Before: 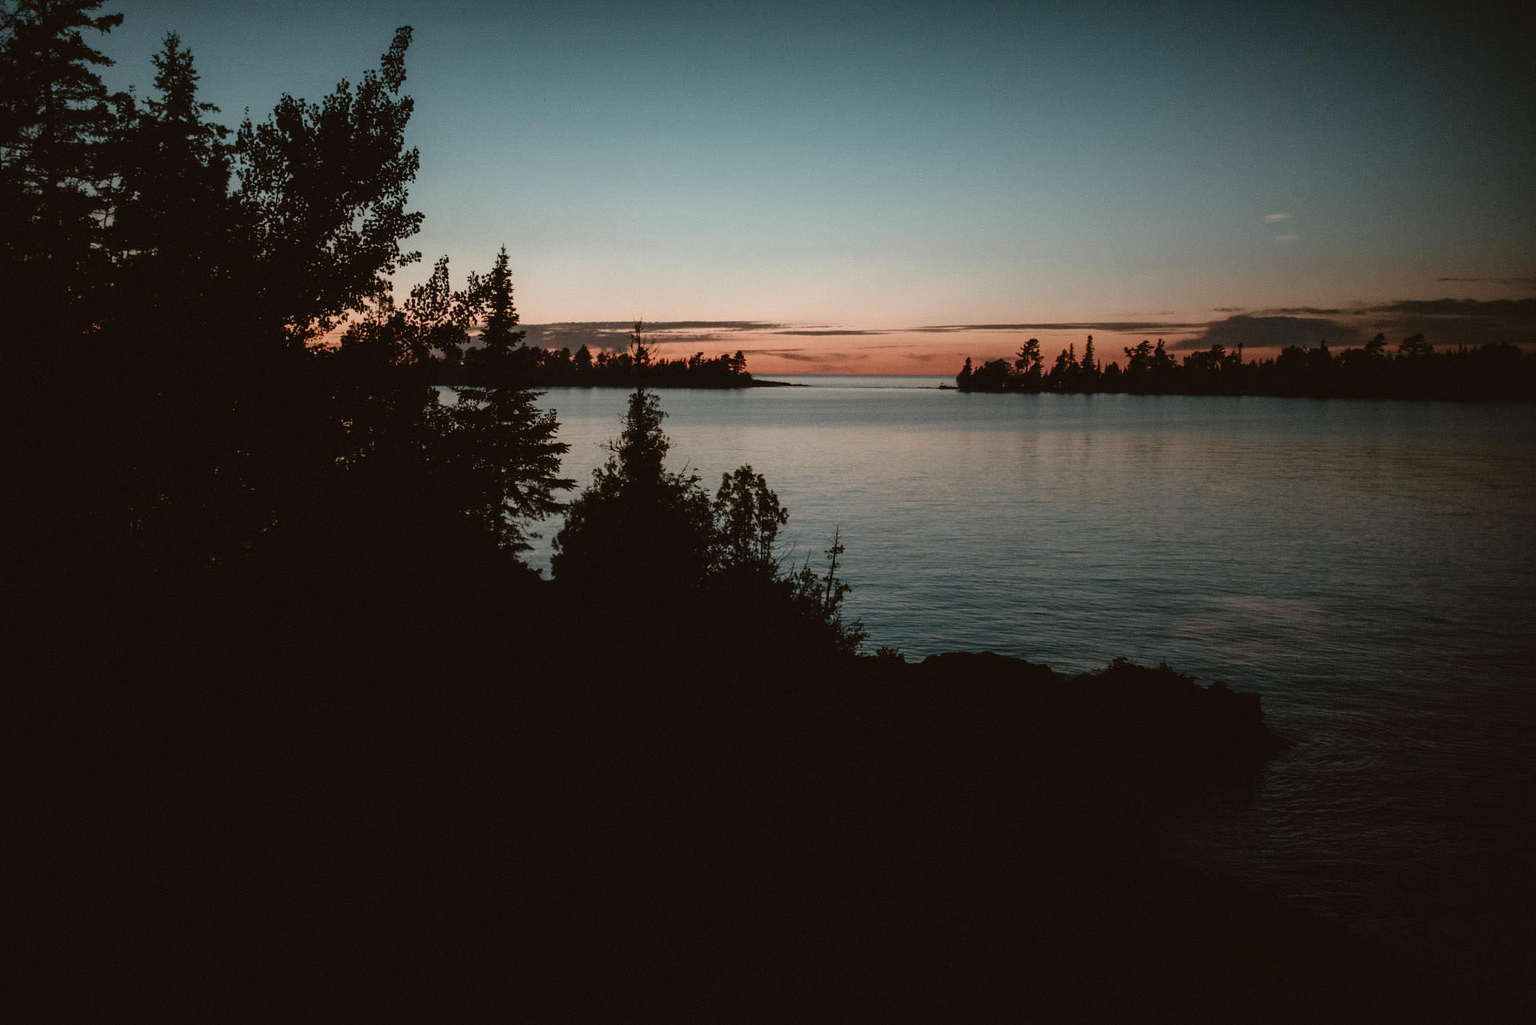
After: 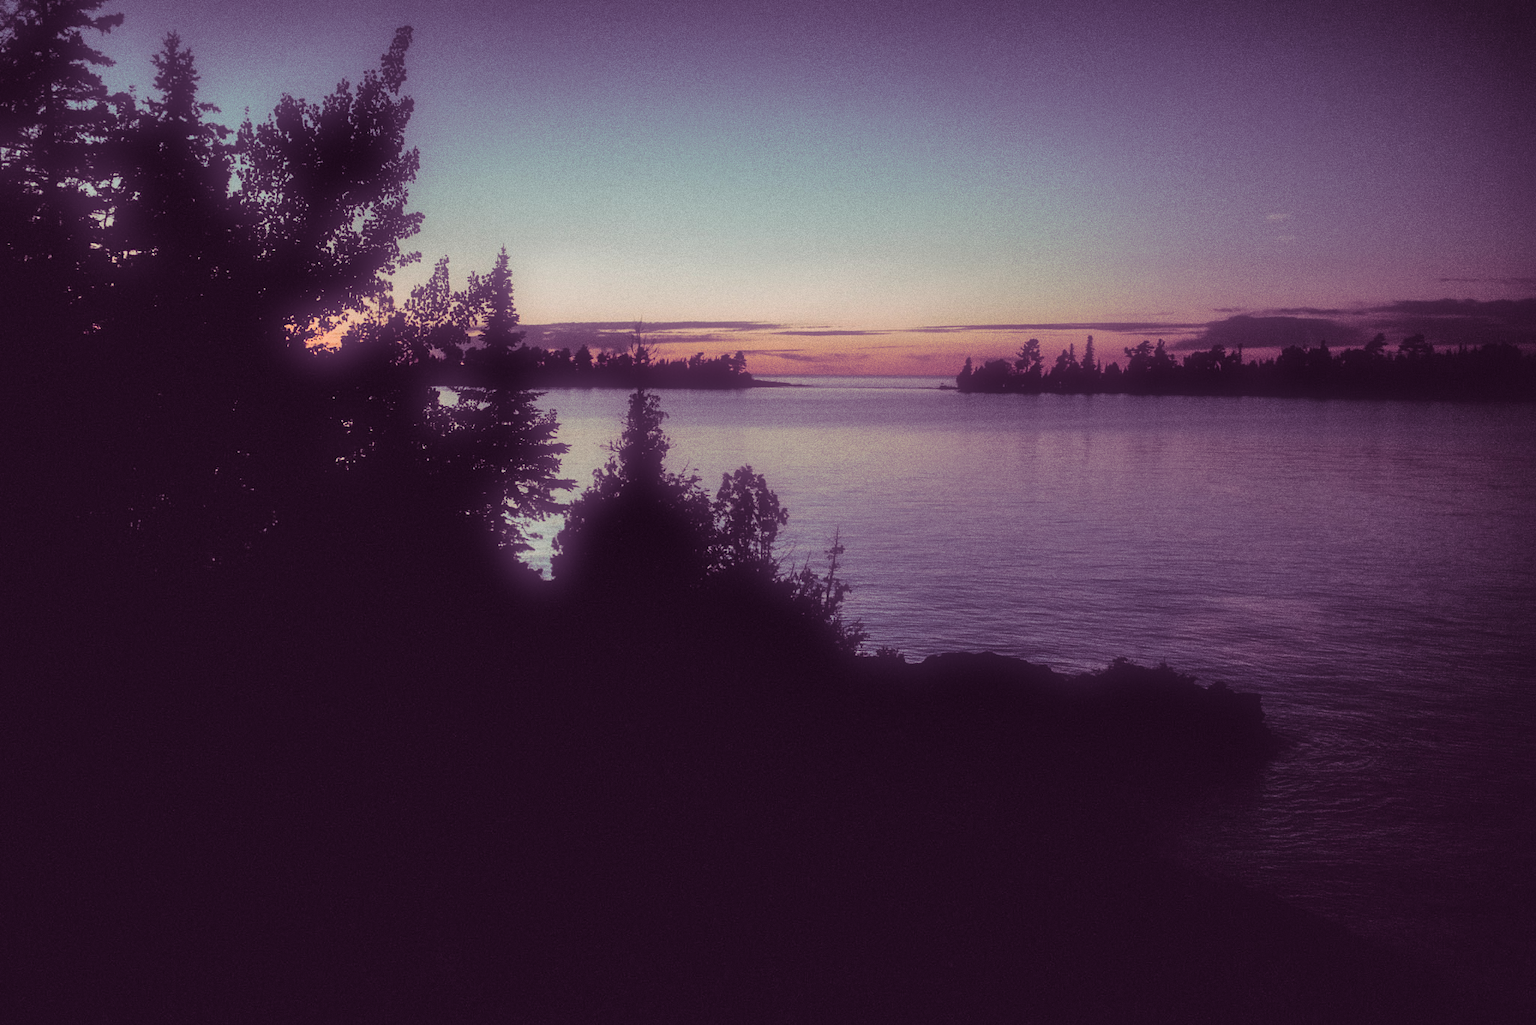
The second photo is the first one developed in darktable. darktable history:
soften: size 60.24%, saturation 65.46%, brightness 0.506 EV, mix 25.7%
split-toning: shadows › hue 277.2°, shadows › saturation 0.74
shadows and highlights: white point adjustment 0.05, highlights color adjustment 55.9%, soften with gaussian
grain: coarseness 0.09 ISO, strength 40%
